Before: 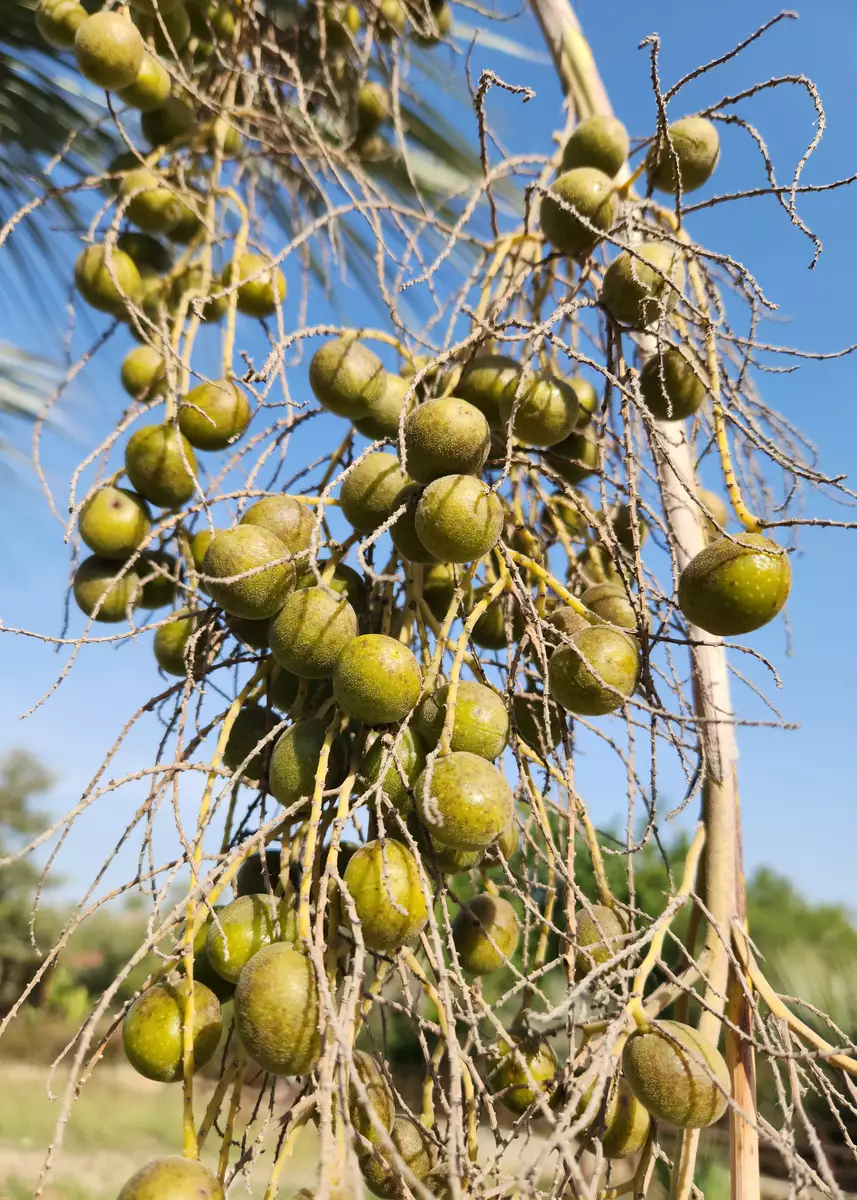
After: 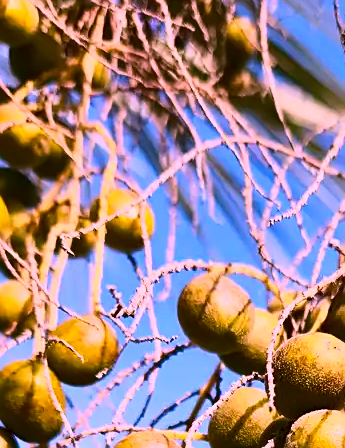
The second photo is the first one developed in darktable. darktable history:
sharpen: on, module defaults
contrast brightness saturation: contrast 0.291
color correction: highlights a* 19.22, highlights b* -11.91, saturation 1.66
crop: left 15.494%, top 5.428%, right 44.091%, bottom 57.042%
